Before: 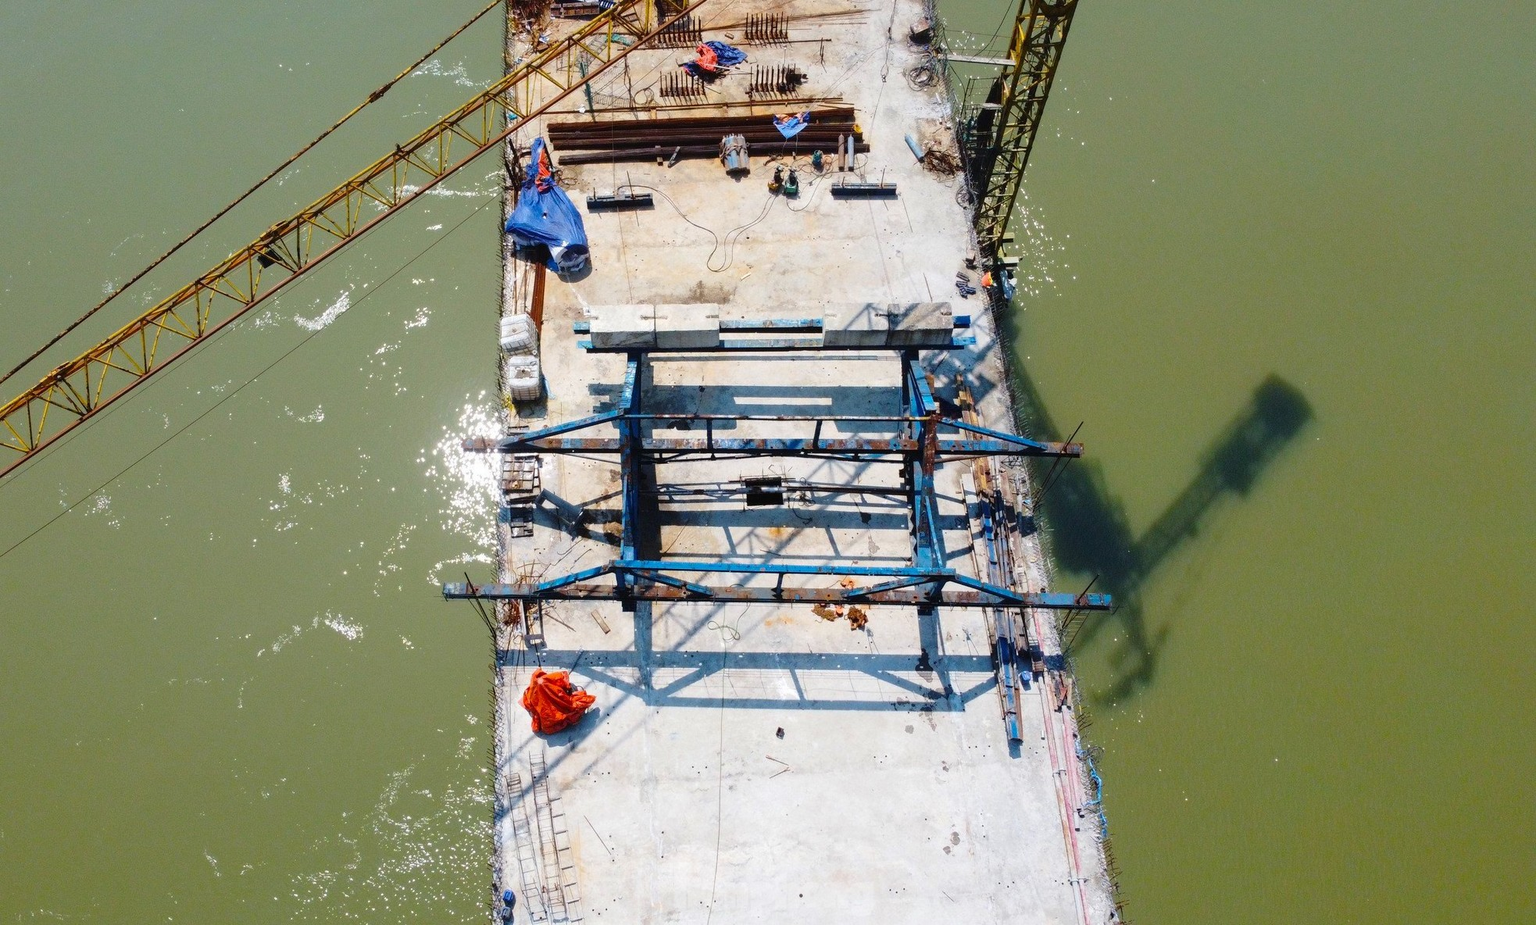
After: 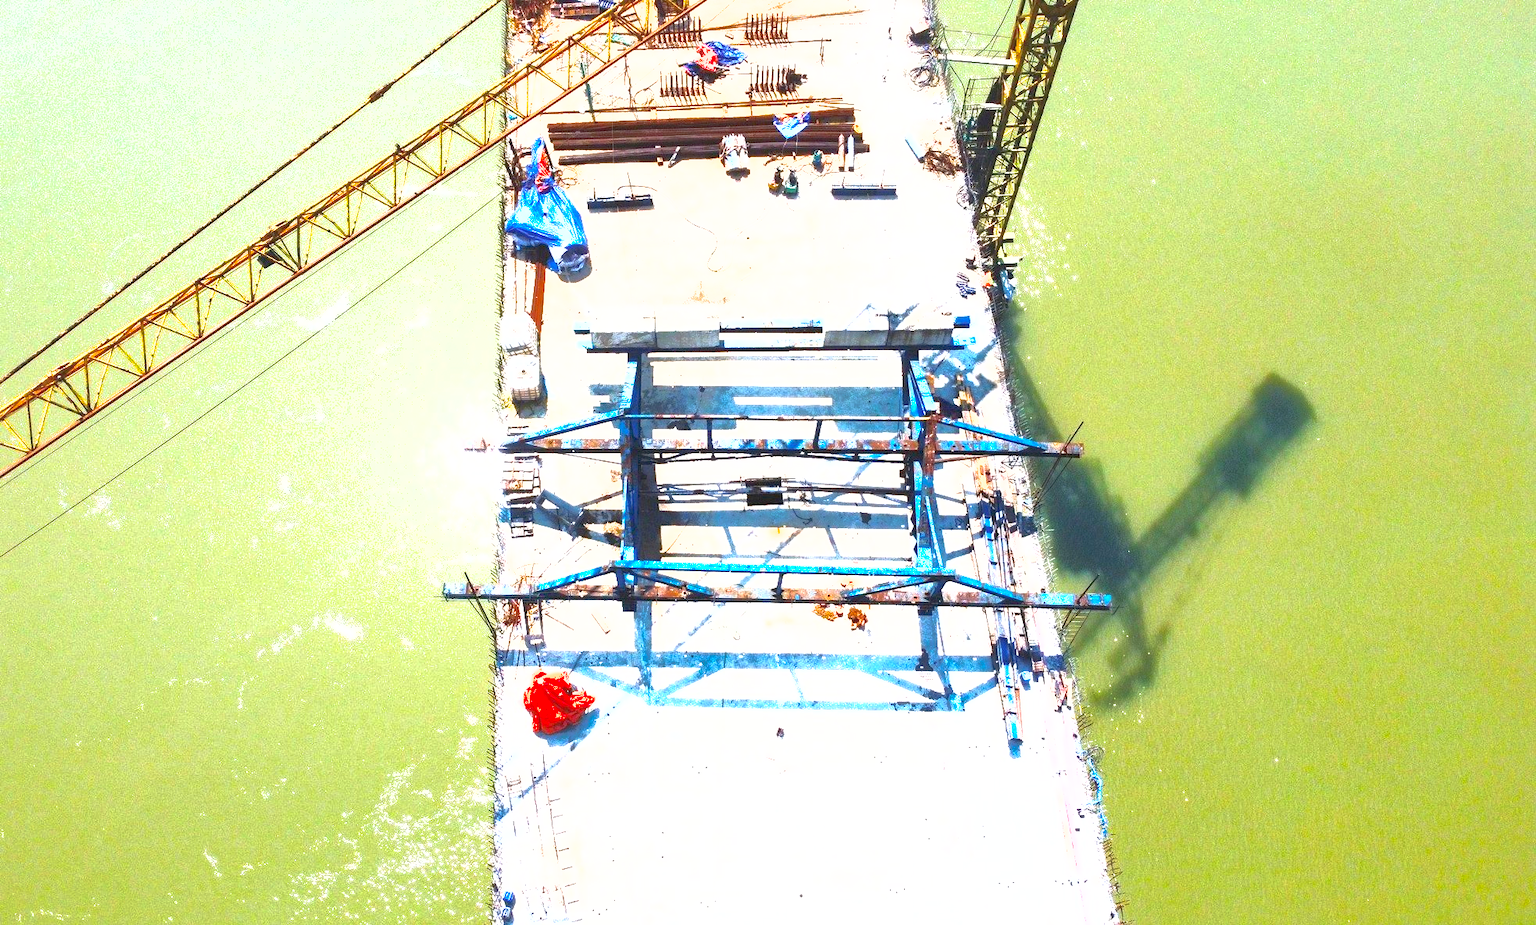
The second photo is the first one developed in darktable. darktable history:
exposure: black level correction 0, exposure 1.986 EV, compensate exposure bias true, compensate highlight preservation false
shadows and highlights: on, module defaults
